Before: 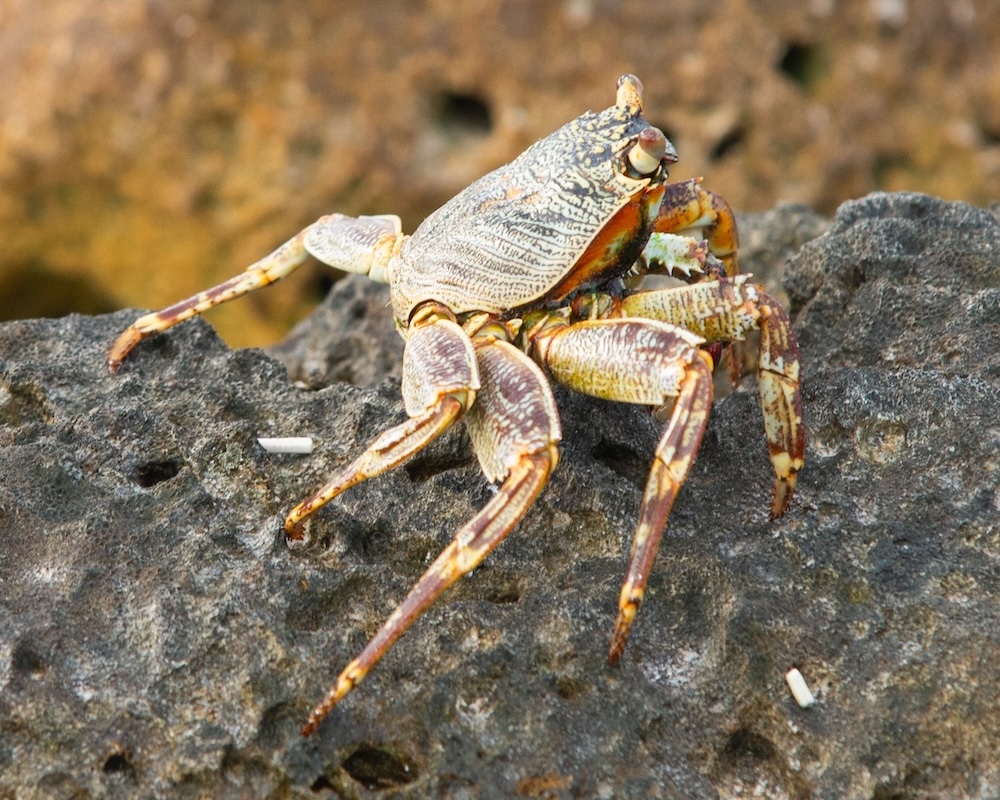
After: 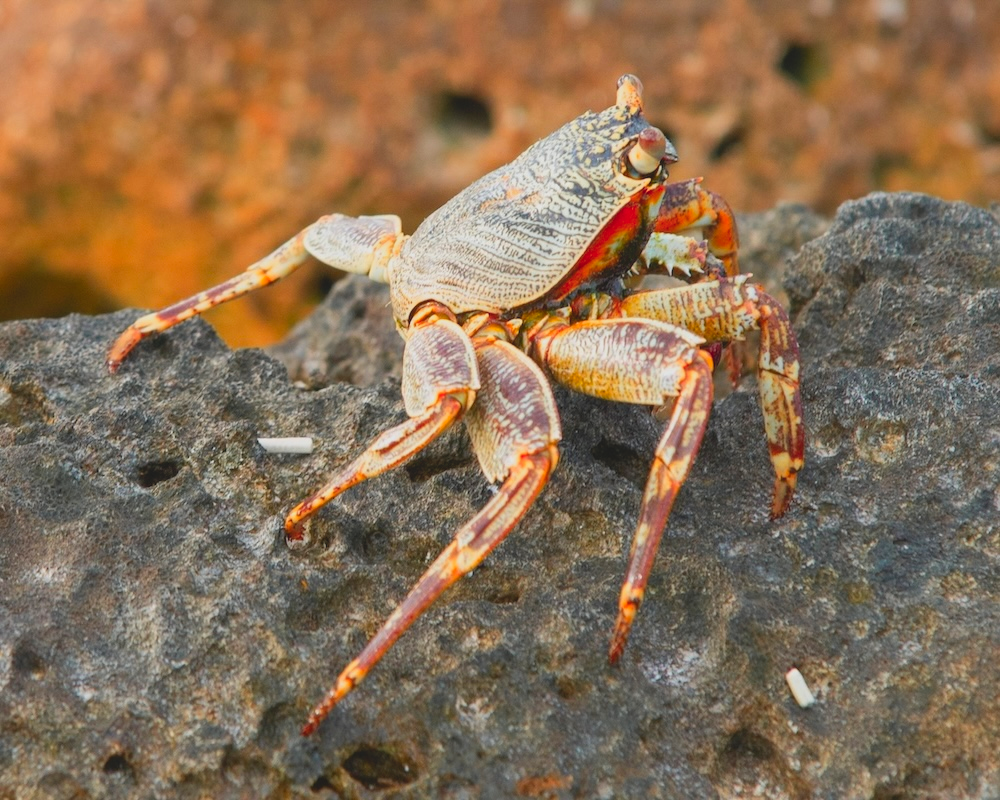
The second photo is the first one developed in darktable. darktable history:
contrast brightness saturation: contrast -0.181, saturation 0.19
color zones: curves: ch1 [(0.263, 0.53) (0.376, 0.287) (0.487, 0.512) (0.748, 0.547) (1, 0.513)]; ch2 [(0.262, 0.45) (0.751, 0.477)]
